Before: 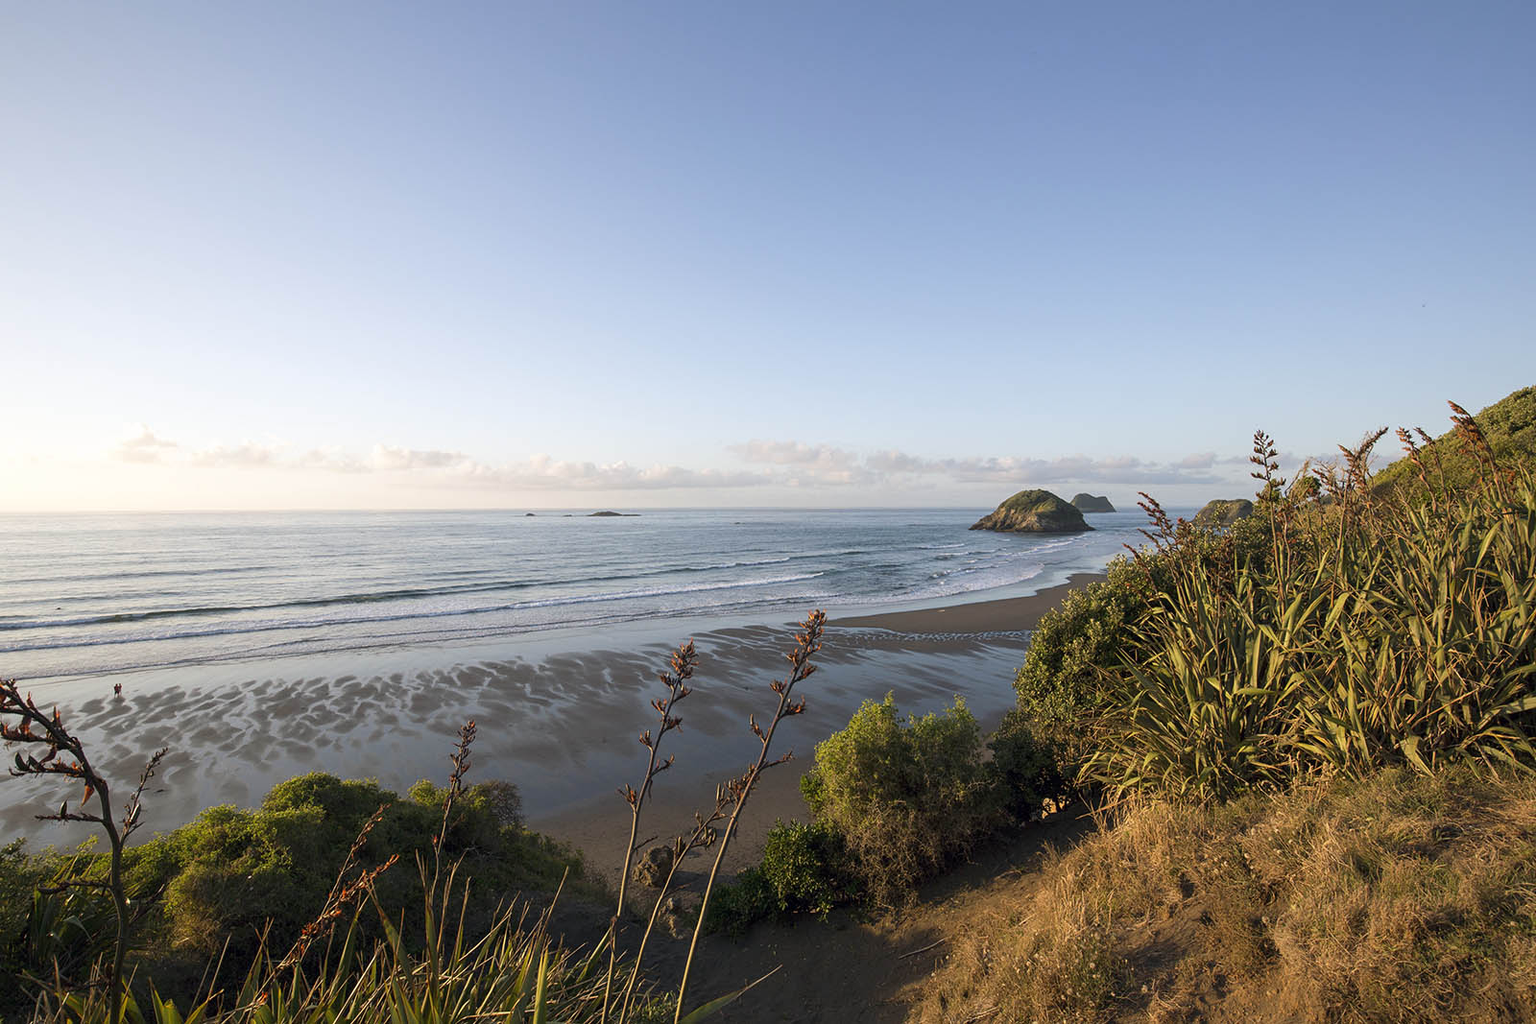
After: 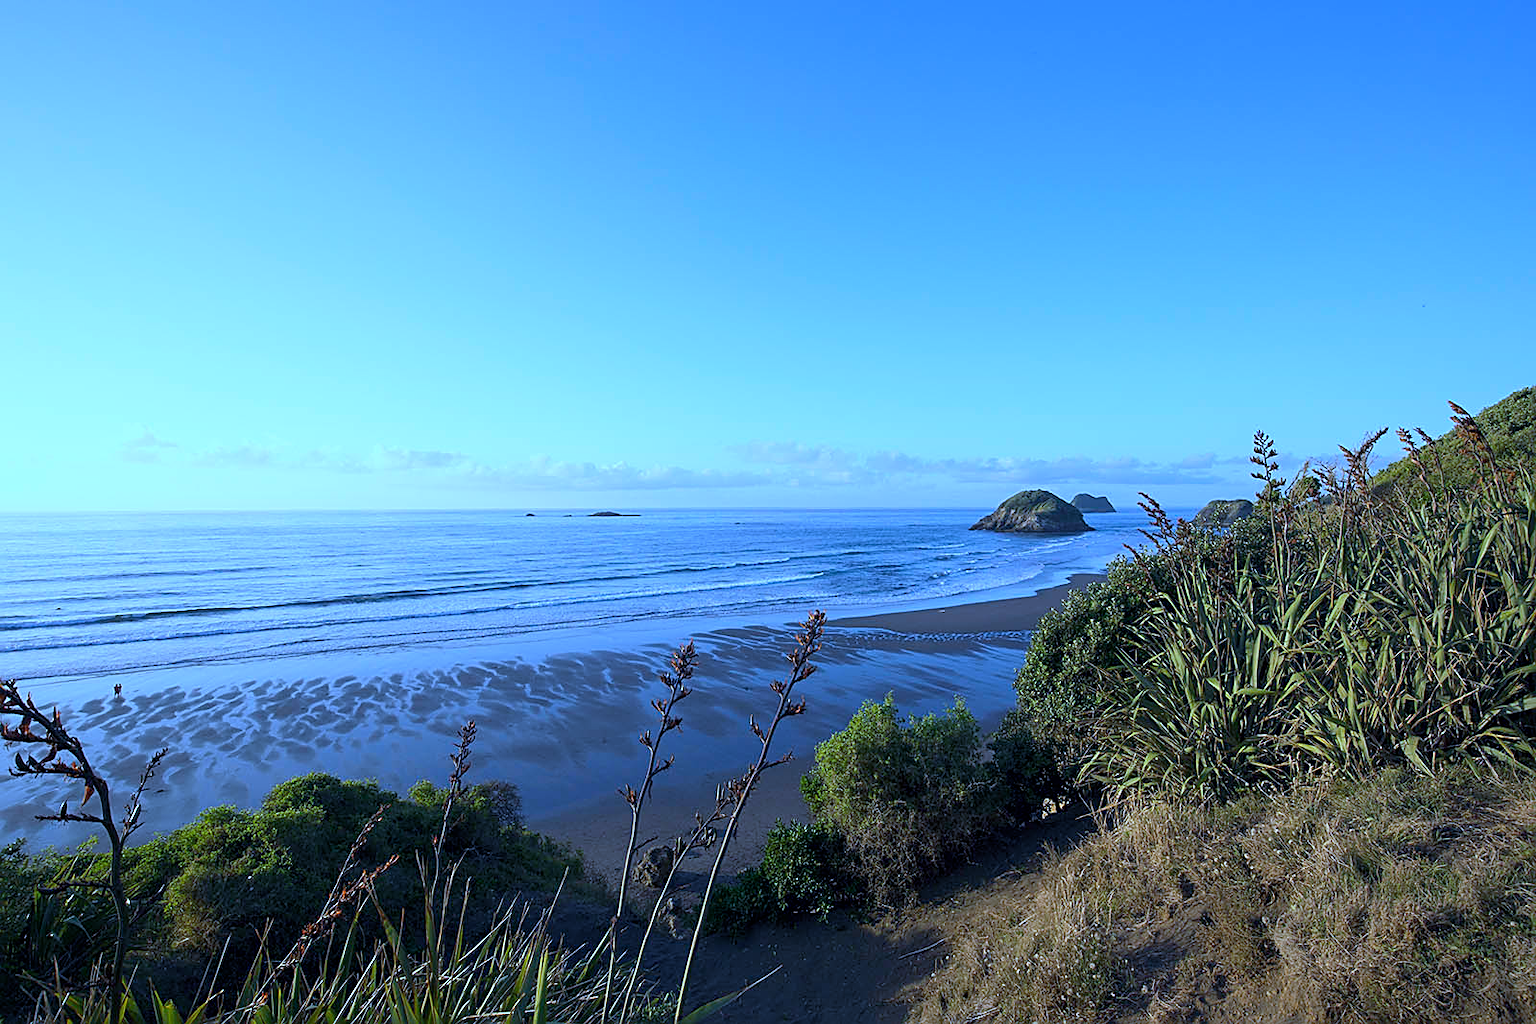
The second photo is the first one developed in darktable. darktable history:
sharpen: on, module defaults
white balance: red 0.766, blue 1.537
